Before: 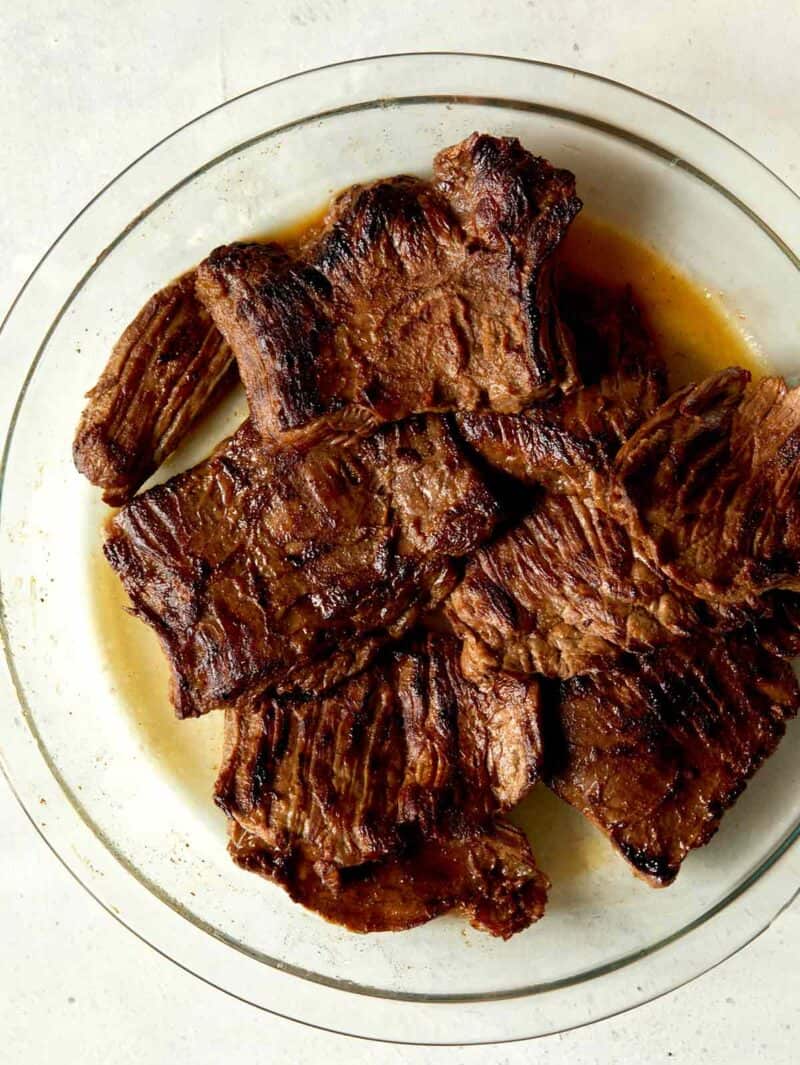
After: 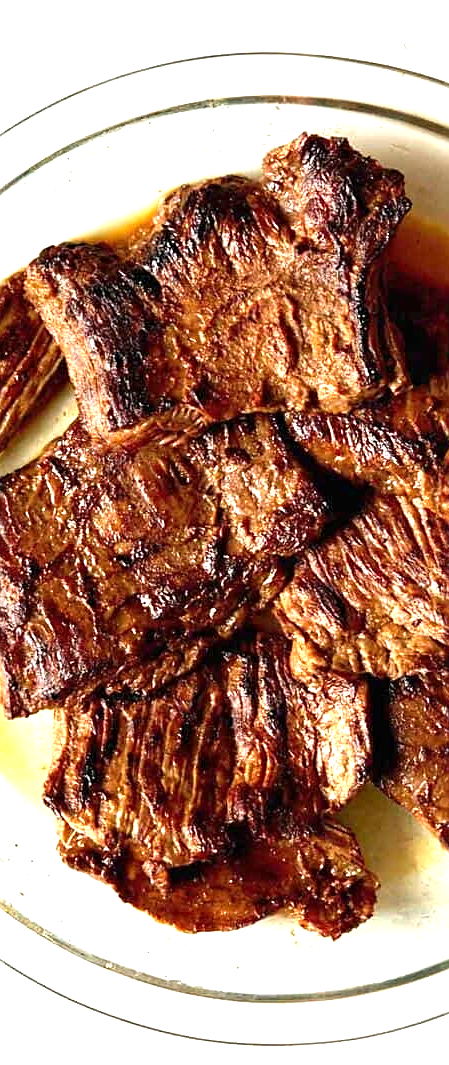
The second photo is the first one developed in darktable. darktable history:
crop: left 21.446%, right 22.372%
exposure: black level correction 0, exposure 1.199 EV, compensate highlight preservation false
sharpen: on, module defaults
